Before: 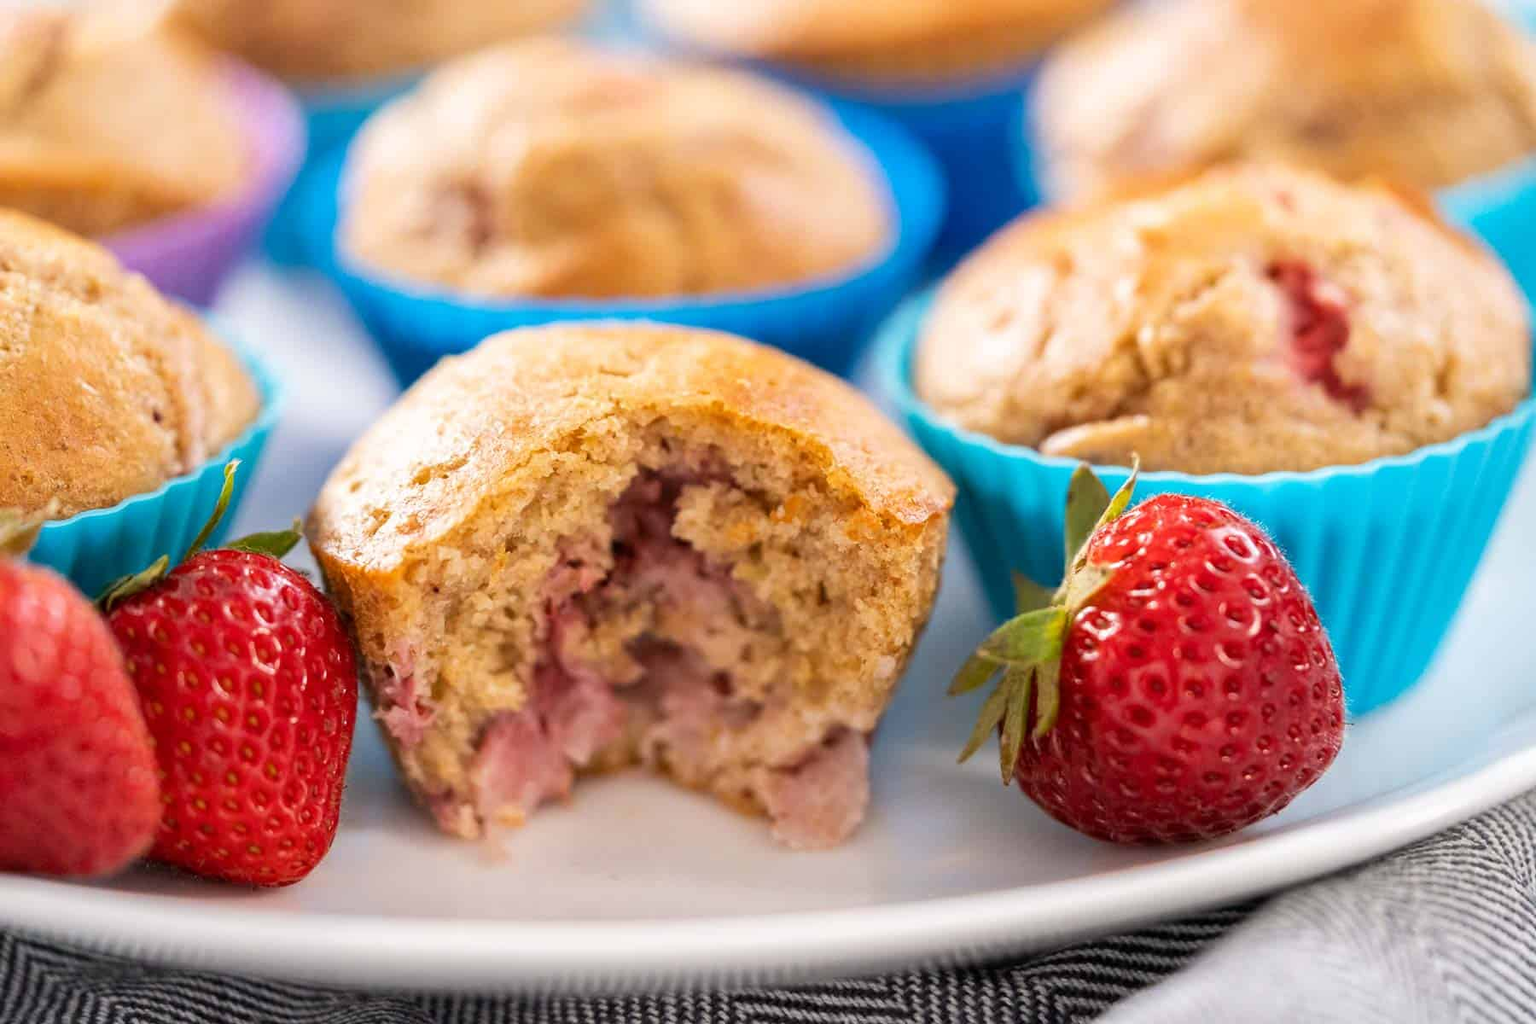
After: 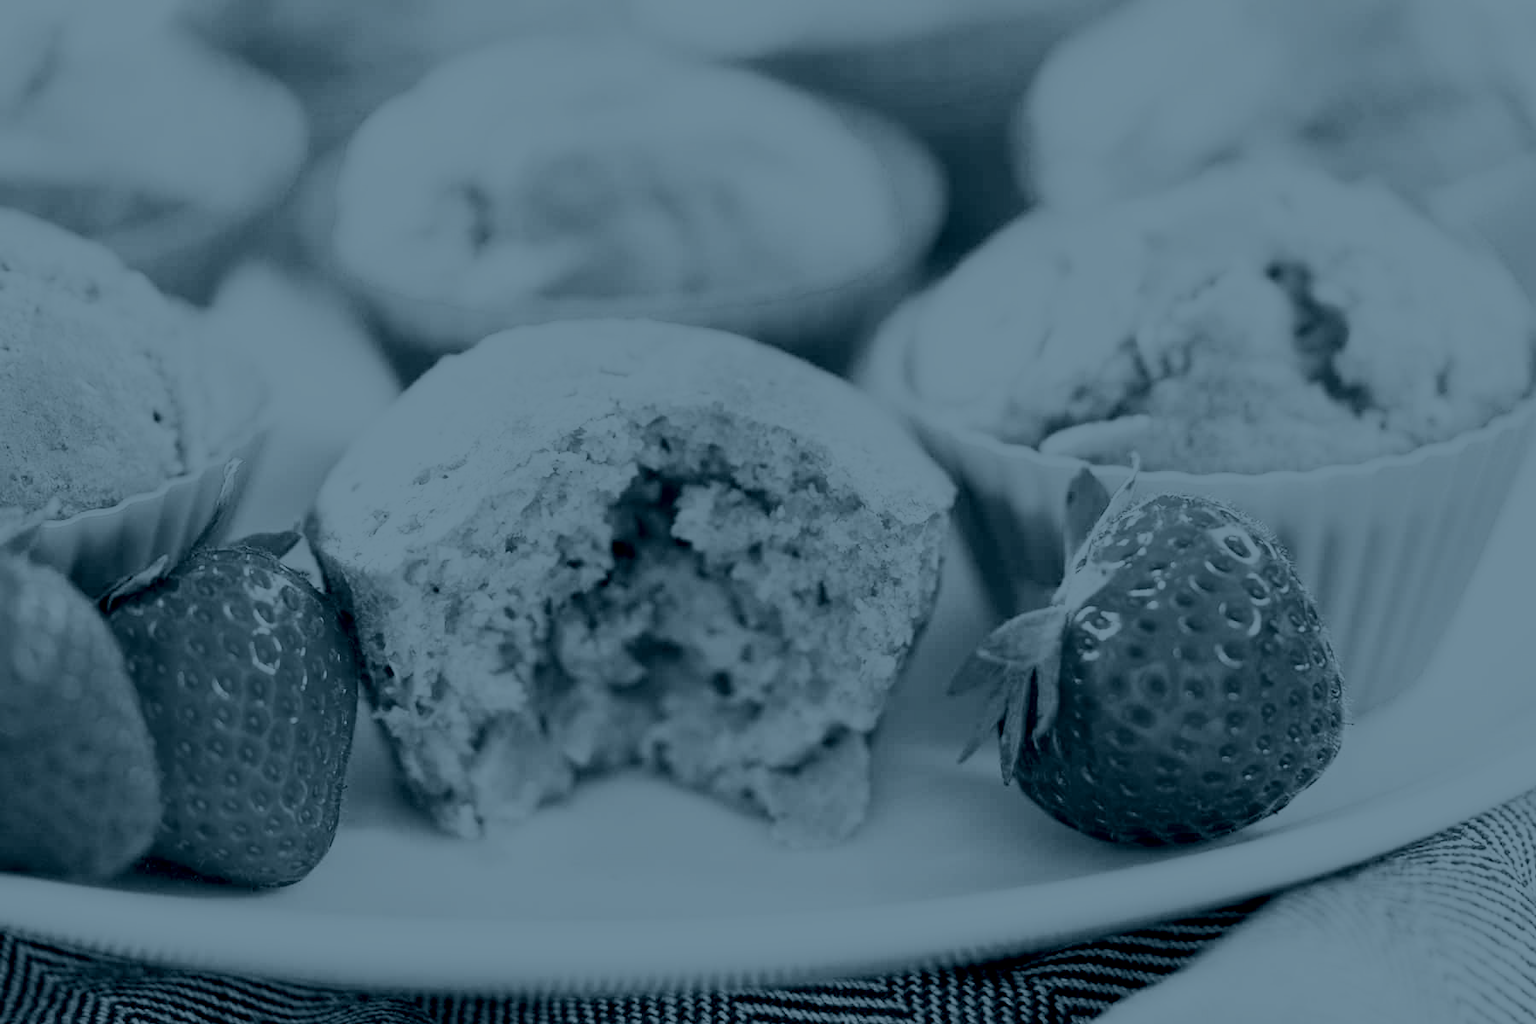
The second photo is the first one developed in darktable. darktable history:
base curve: curves: ch0 [(0, 0) (0.012, 0.01) (0.073, 0.168) (0.31, 0.711) (0.645, 0.957) (1, 1)], preserve colors none
colorize: hue 194.4°, saturation 29%, source mix 61.75%, lightness 3.98%, version 1
white balance: red 0.926, green 1.003, blue 1.133
levels: levels [0.026, 0.507, 0.987]
